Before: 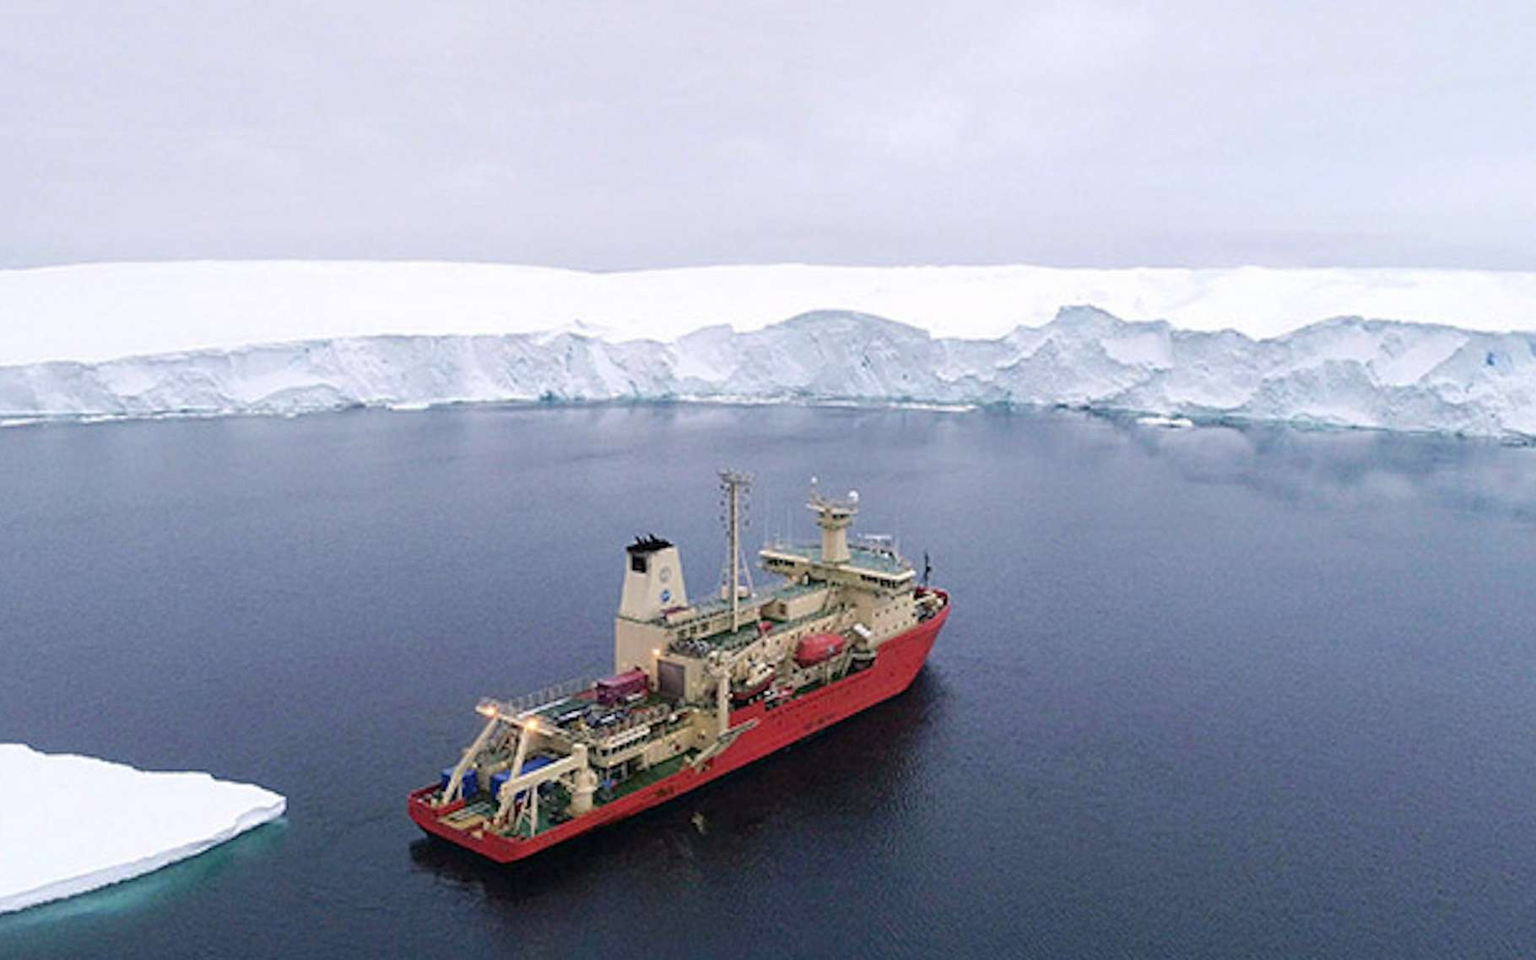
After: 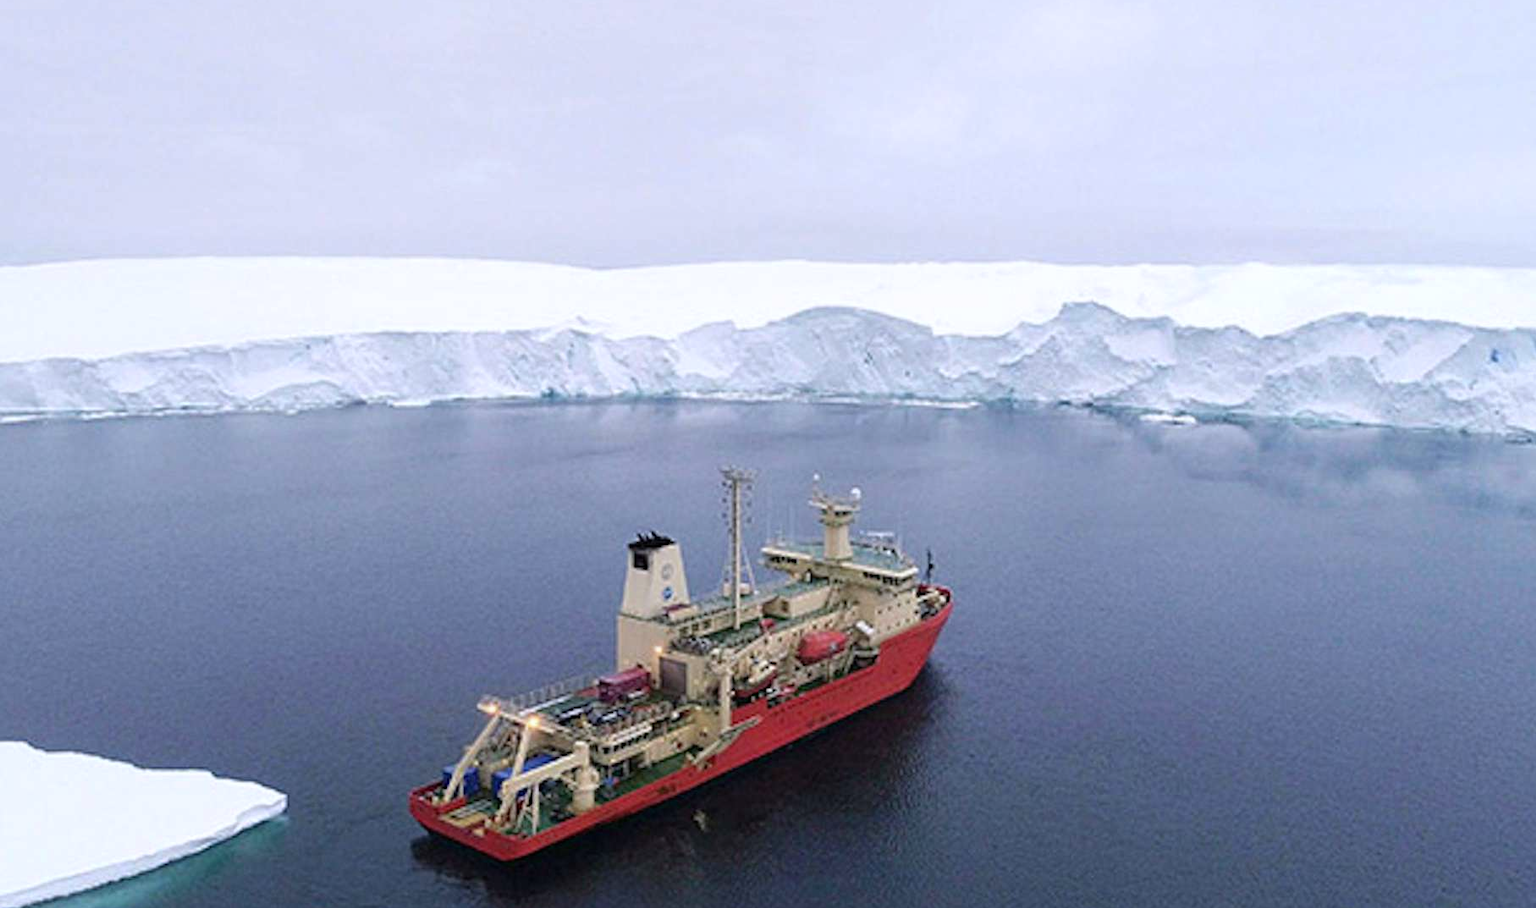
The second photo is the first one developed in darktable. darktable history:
crop: top 0.448%, right 0.264%, bottom 5.045%
white balance: red 0.983, blue 1.036
